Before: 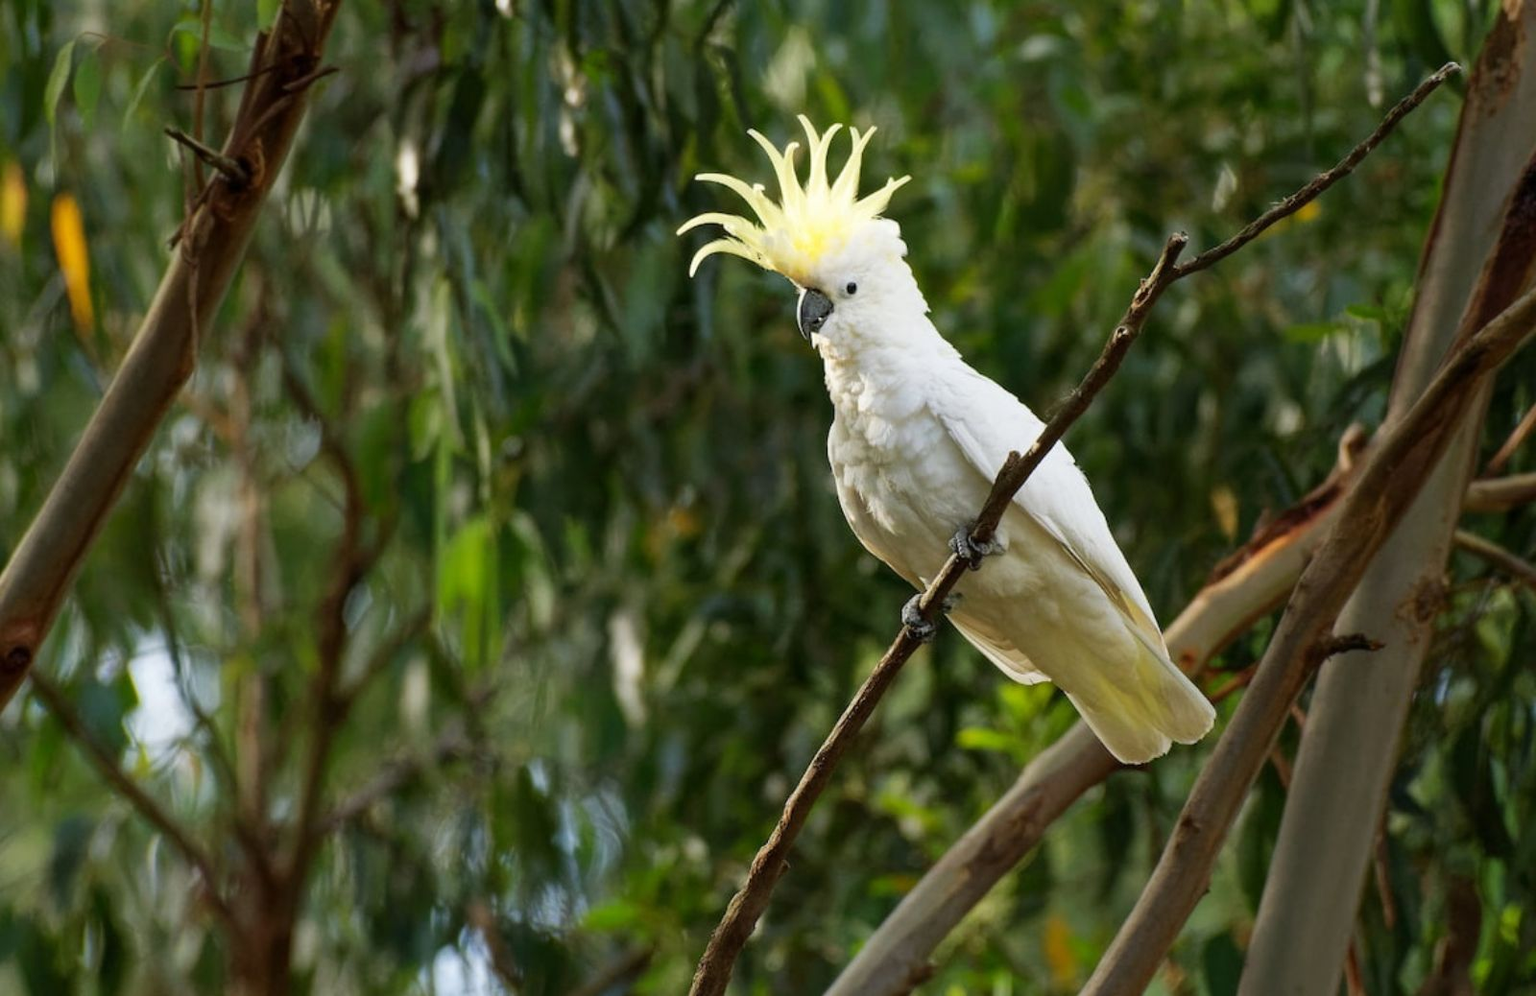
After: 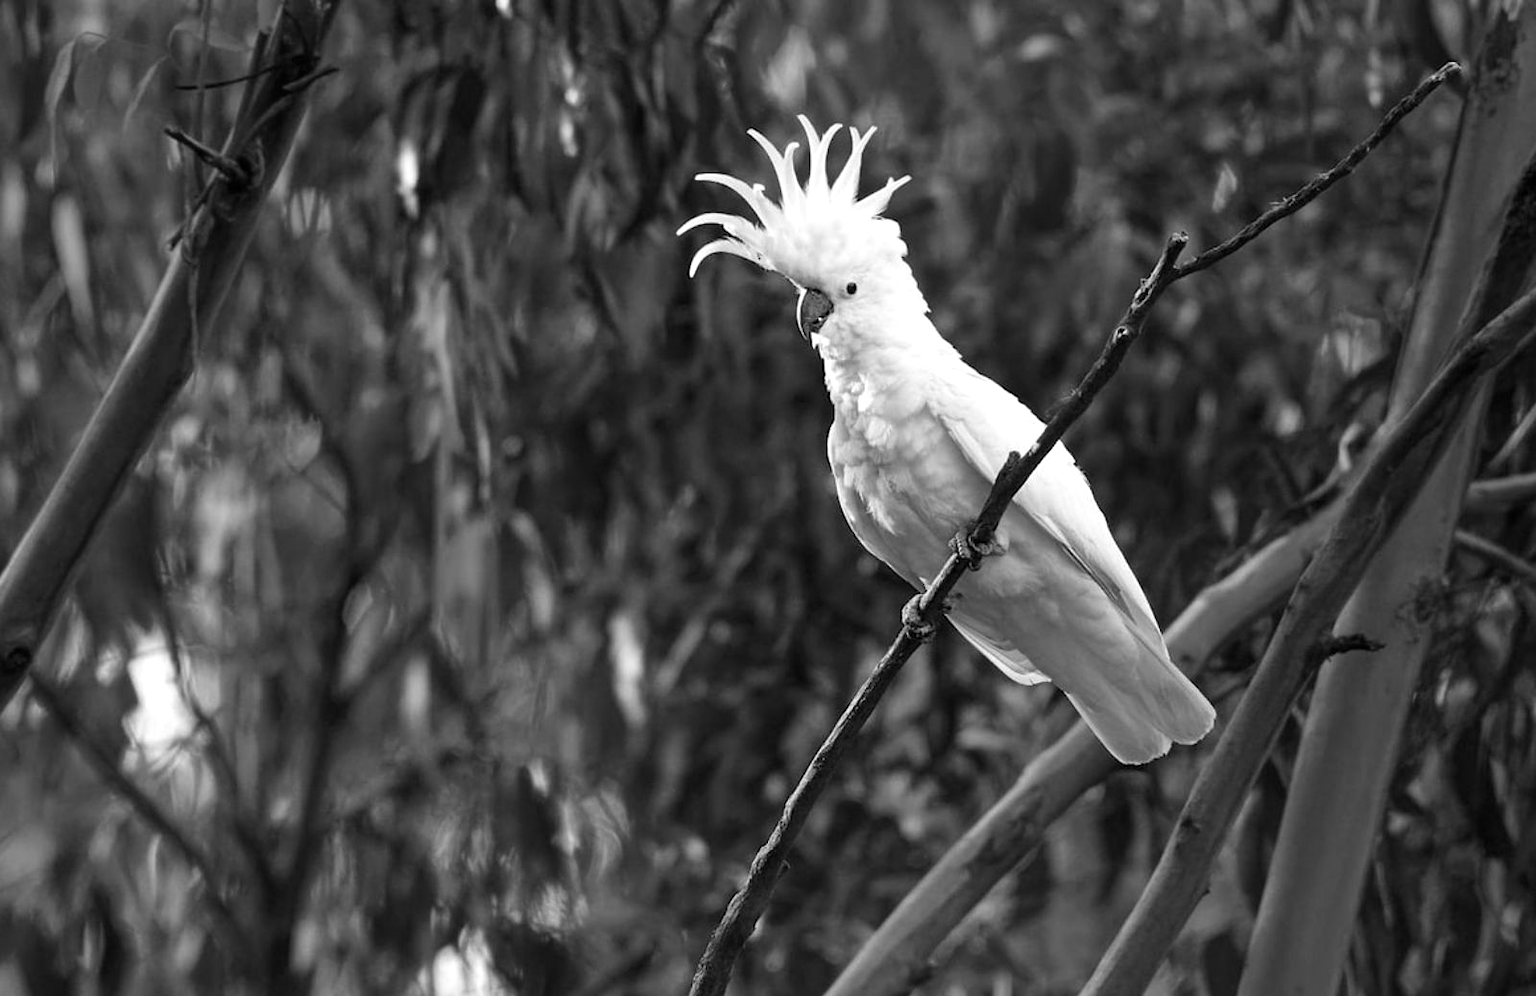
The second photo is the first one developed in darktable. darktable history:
exposure: exposure 0.493 EV, compensate highlight preservation false
sharpen: amount 0.2
color calibration: output gray [0.246, 0.254, 0.501, 0], gray › normalize channels true, illuminant same as pipeline (D50), adaptation XYZ, x 0.346, y 0.359, gamut compression 0
